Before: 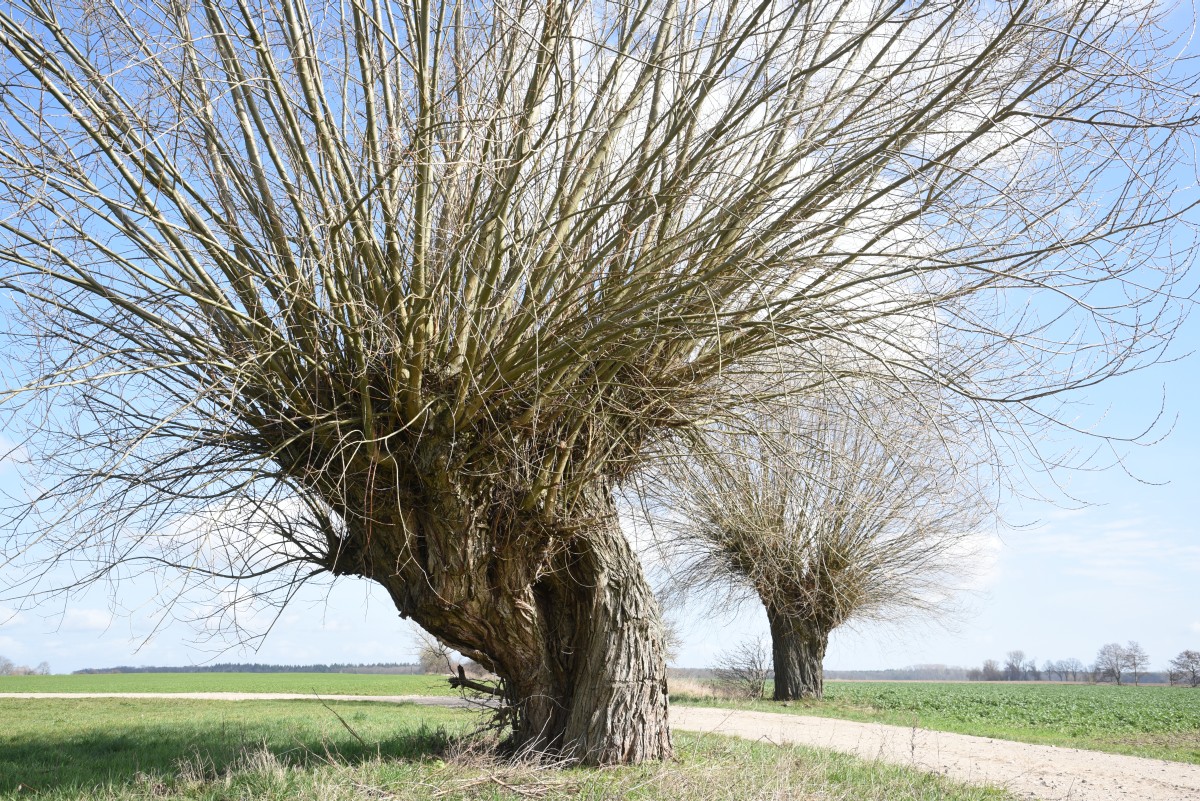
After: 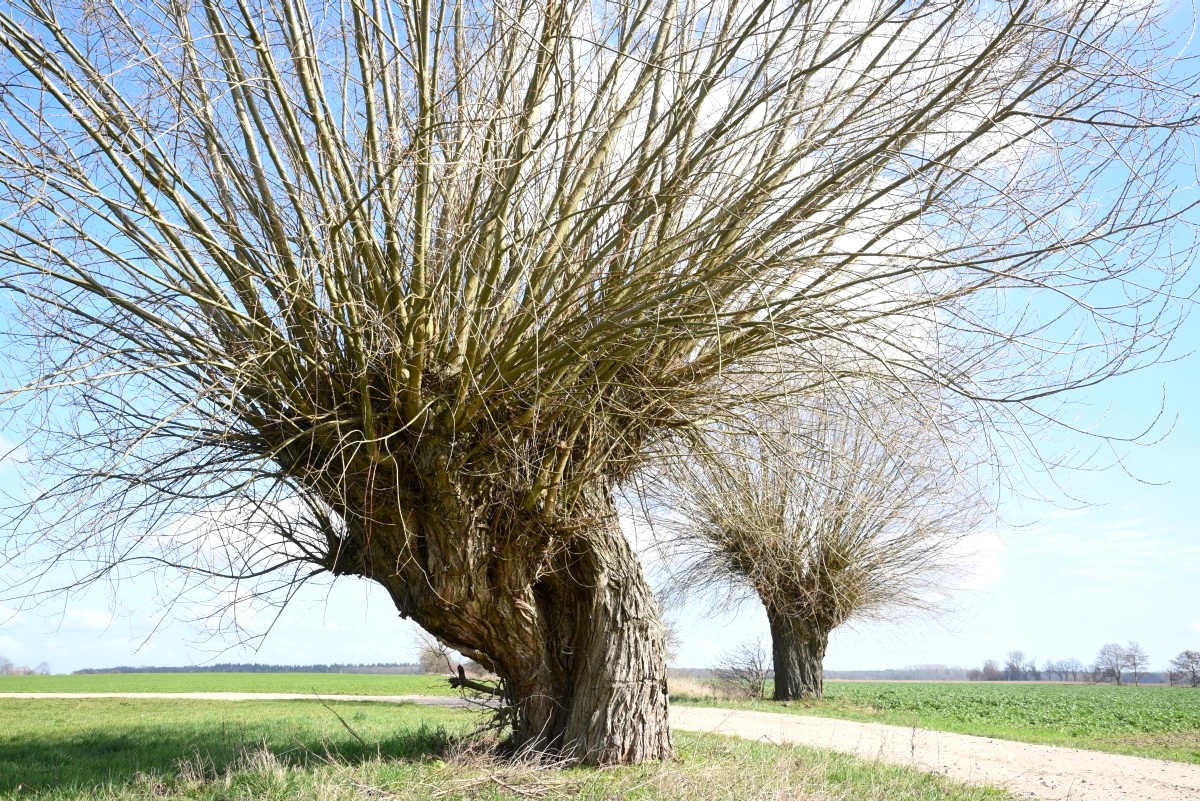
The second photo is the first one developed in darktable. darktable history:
contrast brightness saturation: contrast 0.08, saturation 0.2
exposure: black level correction 0.002, exposure 0.15 EV, compensate highlight preservation false
